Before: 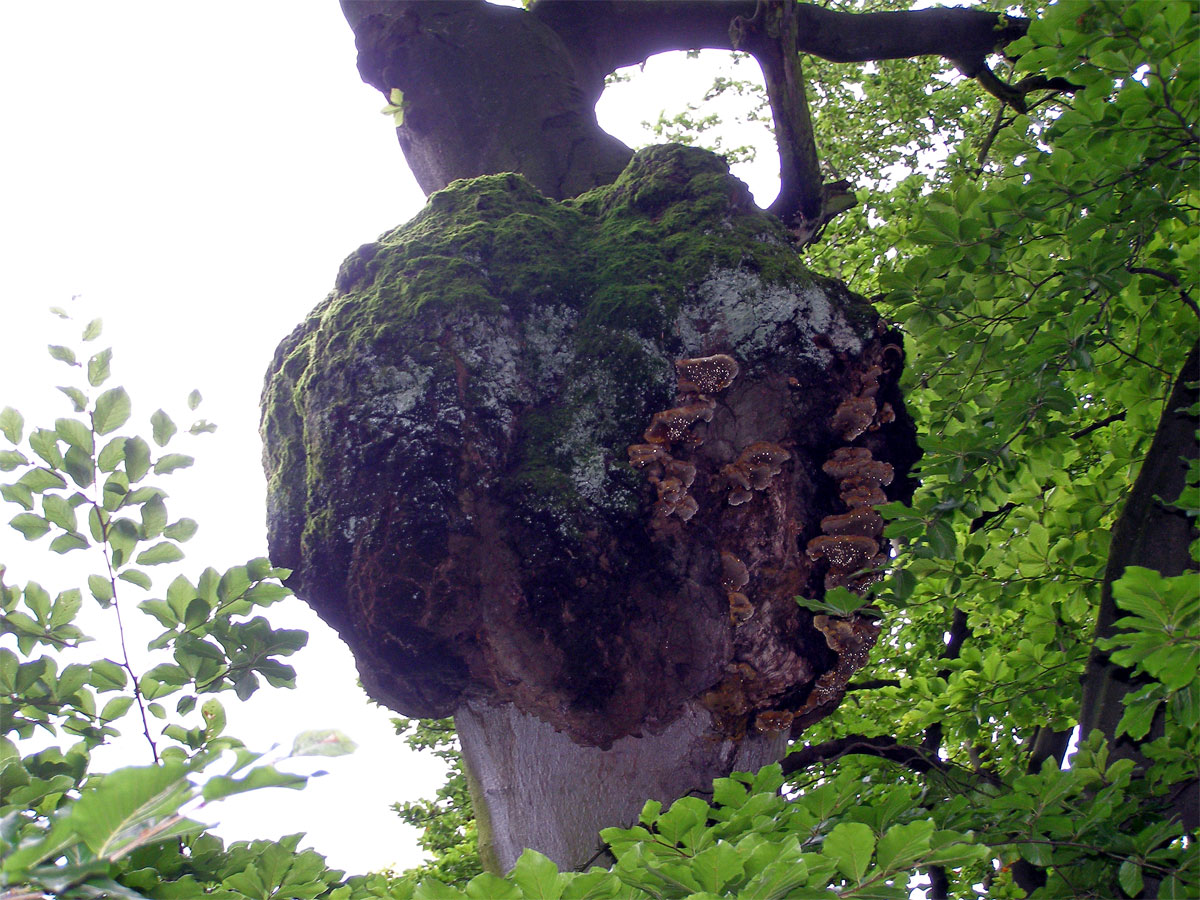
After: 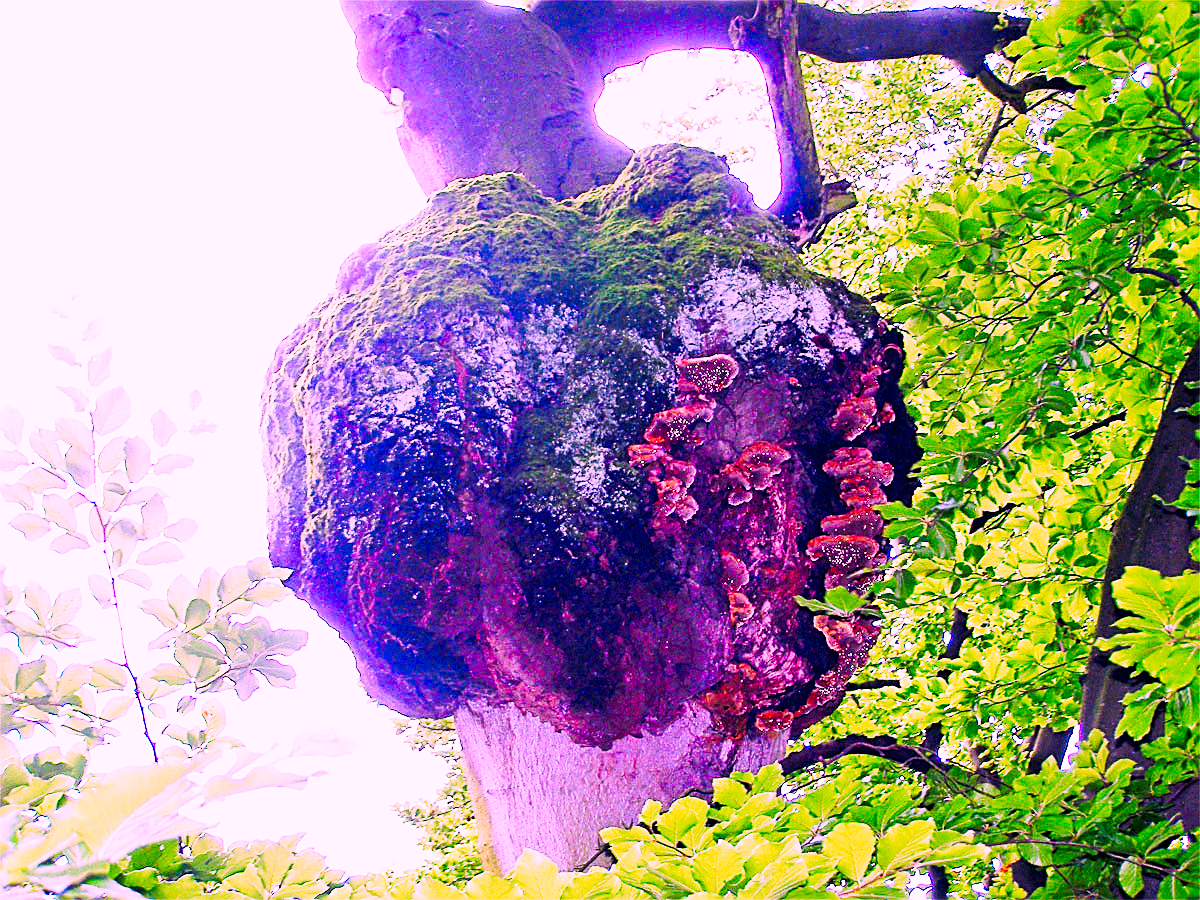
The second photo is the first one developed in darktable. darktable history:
exposure: black level correction 0, exposure 0.68 EV, compensate exposure bias true, compensate highlight preservation false
color correction: highlights a* 19.5, highlights b* -11.53, saturation 1.69
sharpen: amount 0.75
tone curve: curves: ch0 [(0, 0) (0.003, 0.004) (0.011, 0.015) (0.025, 0.034) (0.044, 0.061) (0.069, 0.095) (0.1, 0.137) (0.136, 0.186) (0.177, 0.243) (0.224, 0.307) (0.277, 0.416) (0.335, 0.533) (0.399, 0.641) (0.468, 0.748) (0.543, 0.829) (0.623, 0.886) (0.709, 0.924) (0.801, 0.951) (0.898, 0.975) (1, 1)], preserve colors none
